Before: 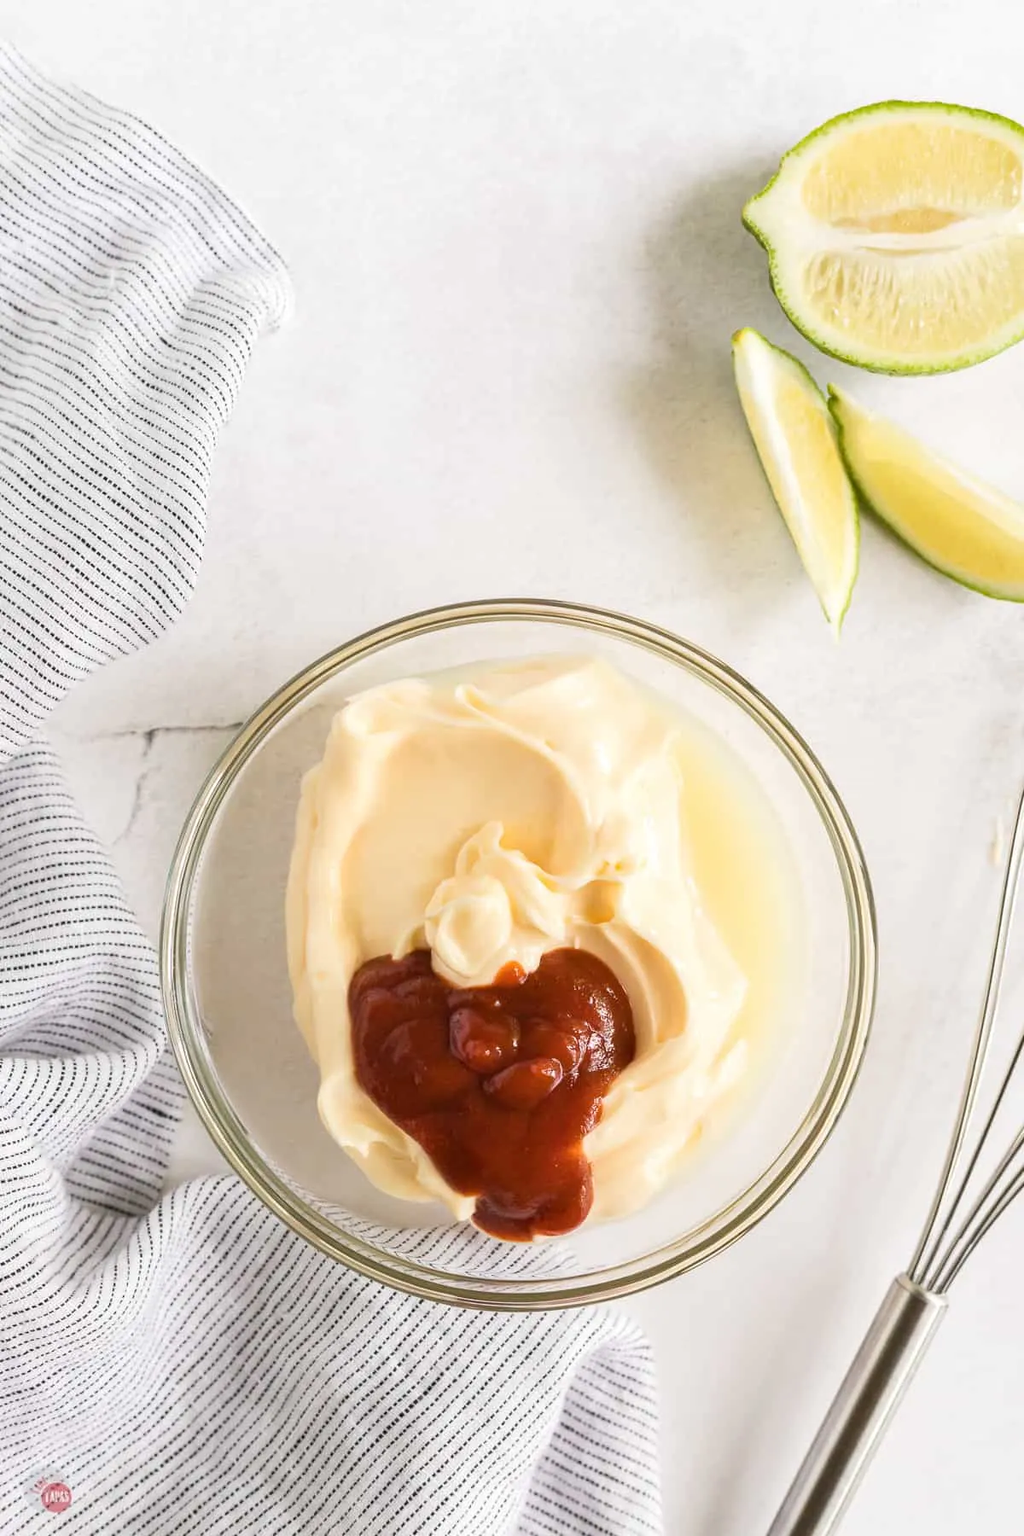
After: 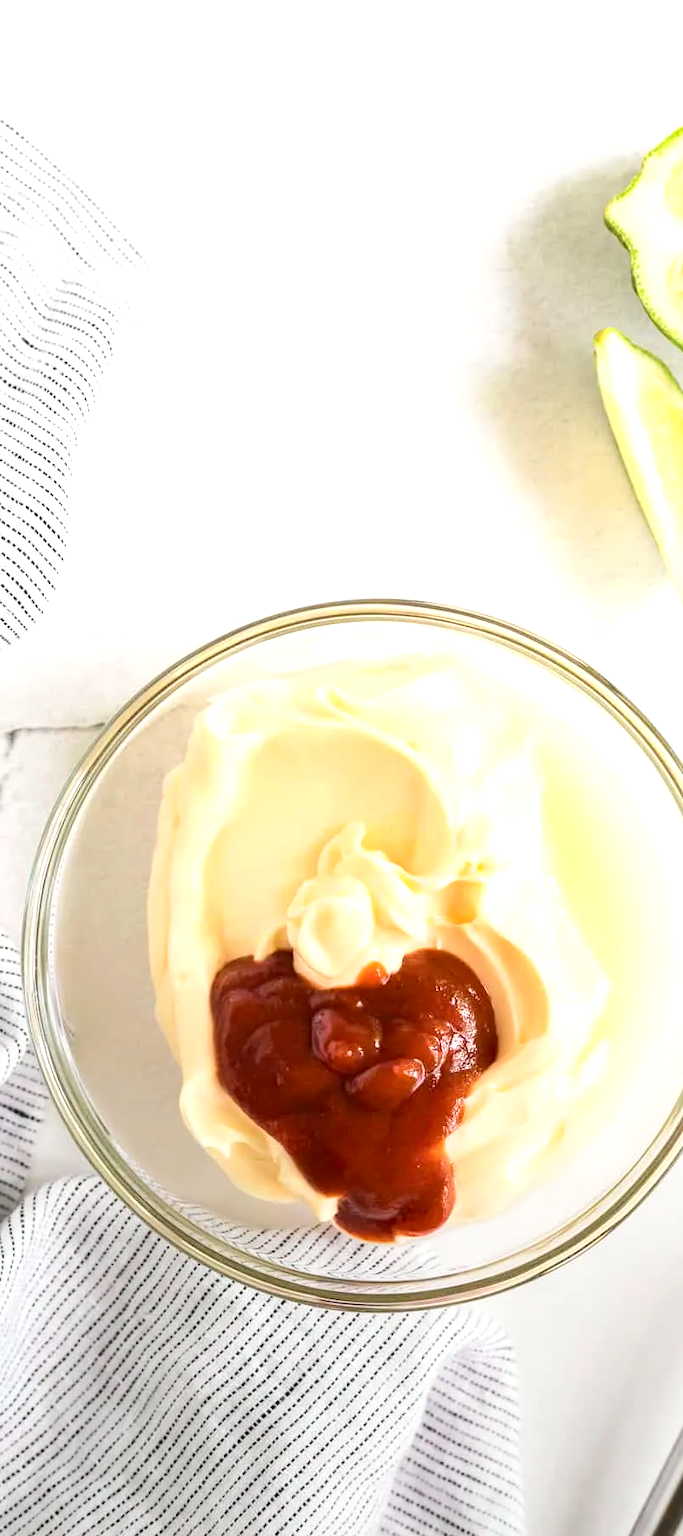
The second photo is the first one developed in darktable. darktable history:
crop and rotate: left 13.537%, right 19.796%
graduated density: rotation -180°, offset 24.95
exposure: exposure 0.559 EV, compensate highlight preservation false
tone curve: curves: ch0 [(0, 0.01) (0.037, 0.032) (0.131, 0.108) (0.275, 0.256) (0.483, 0.512) (0.61, 0.665) (0.696, 0.742) (0.792, 0.819) (0.911, 0.925) (0.997, 0.995)]; ch1 [(0, 0) (0.308, 0.29) (0.425, 0.411) (0.492, 0.488) (0.507, 0.503) (0.53, 0.532) (0.573, 0.586) (0.683, 0.702) (0.746, 0.77) (1, 1)]; ch2 [(0, 0) (0.246, 0.233) (0.36, 0.352) (0.415, 0.415) (0.485, 0.487) (0.502, 0.504) (0.525, 0.518) (0.539, 0.539) (0.587, 0.594) (0.636, 0.652) (0.711, 0.729) (0.845, 0.855) (0.998, 0.977)], color space Lab, independent channels, preserve colors none
